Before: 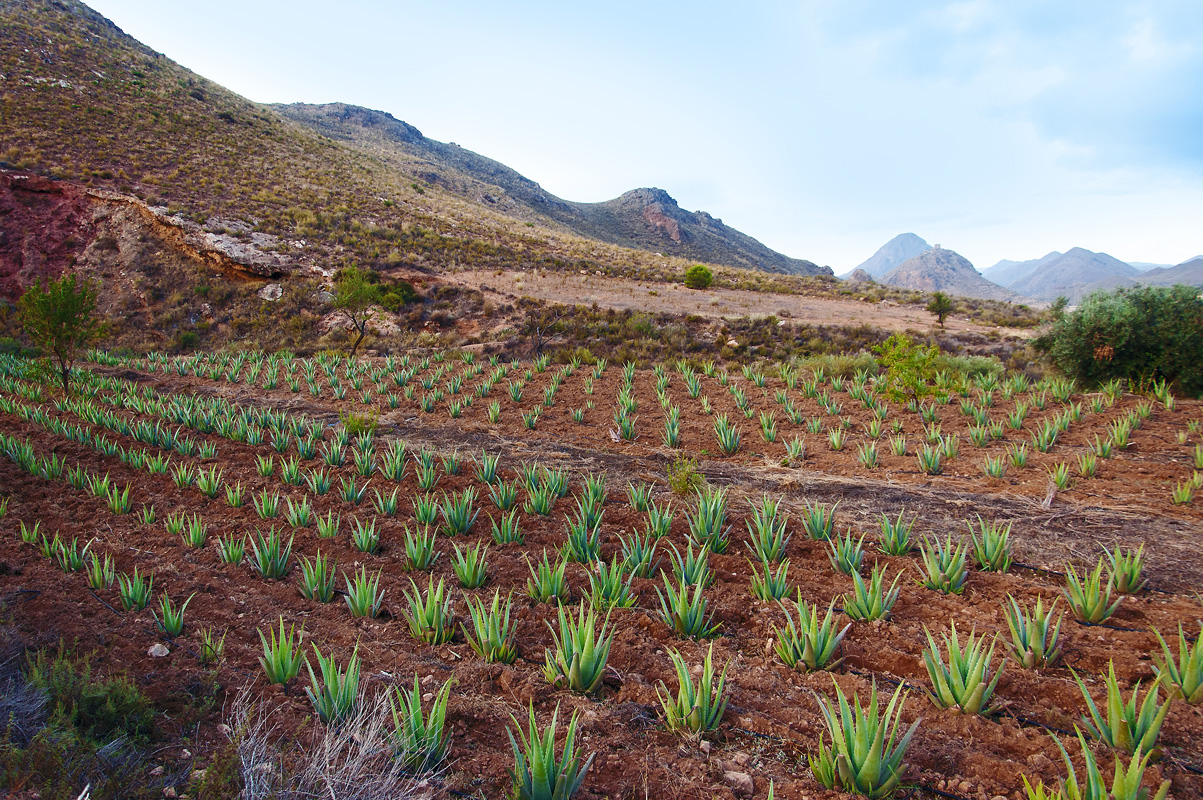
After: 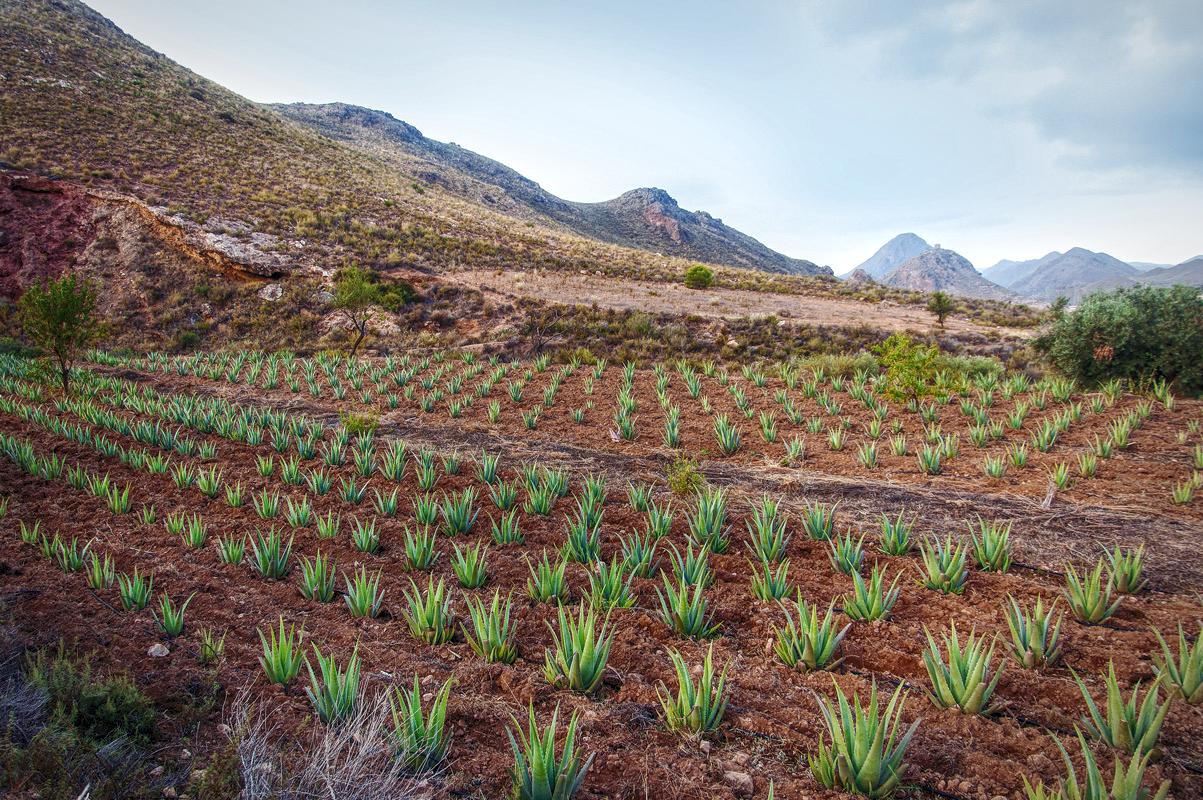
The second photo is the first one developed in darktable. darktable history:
vignetting: fall-off radius 100.84%, center (-0.079, 0.07), width/height ratio 1.337
local contrast: highlights 75%, shadows 55%, detail 176%, midtone range 0.211
